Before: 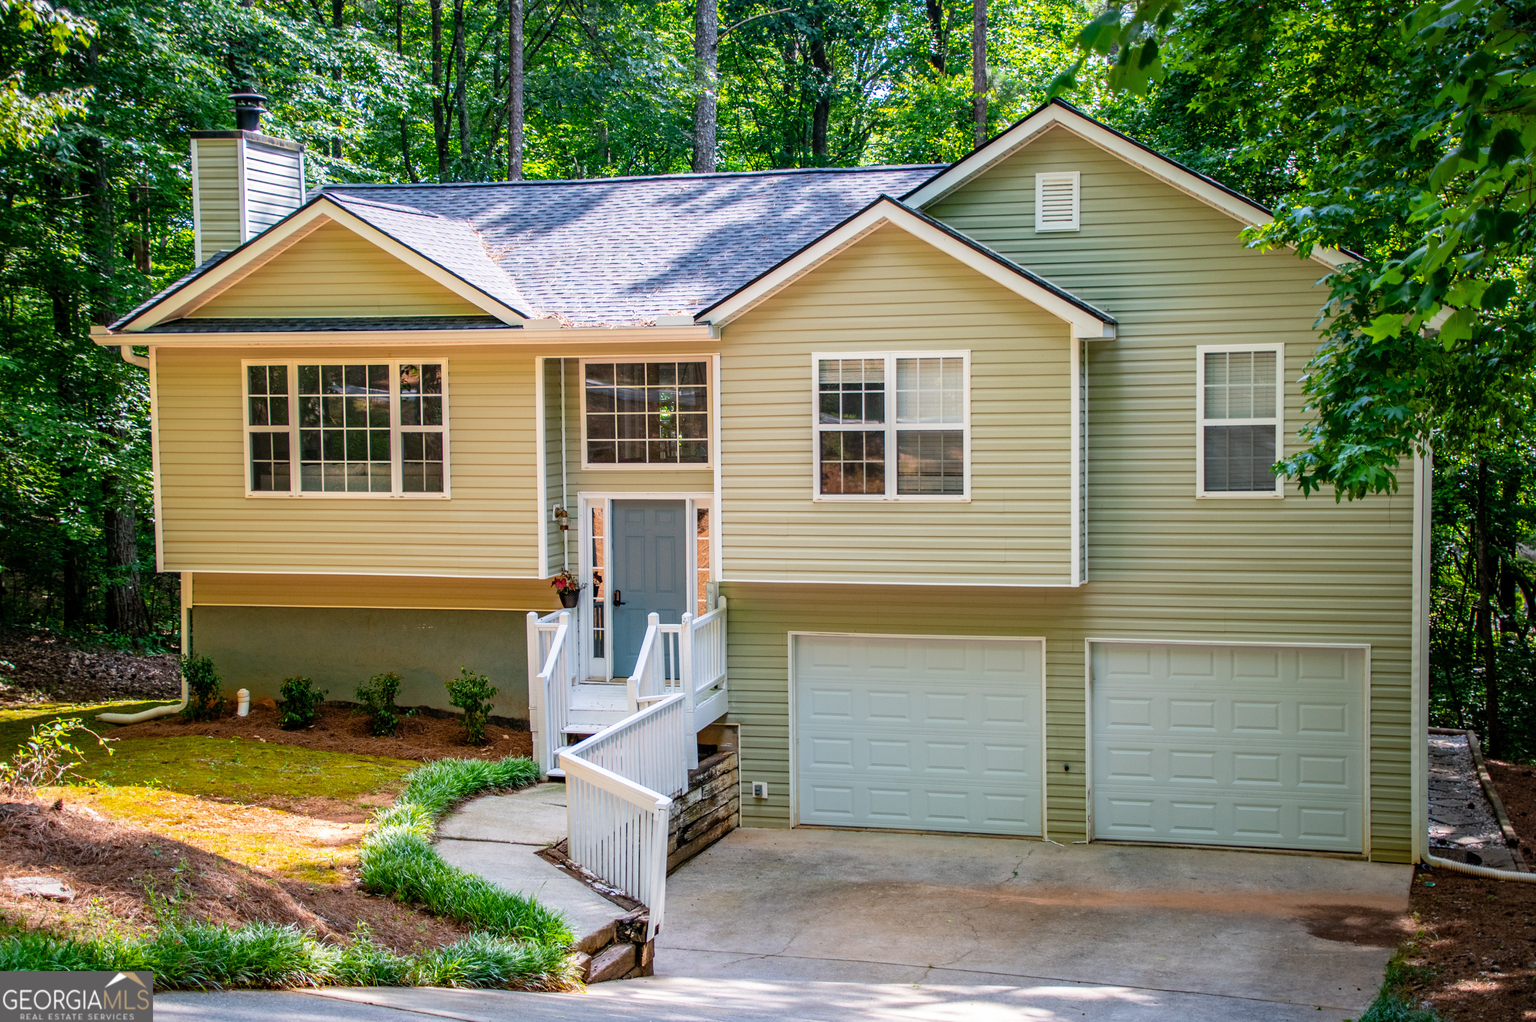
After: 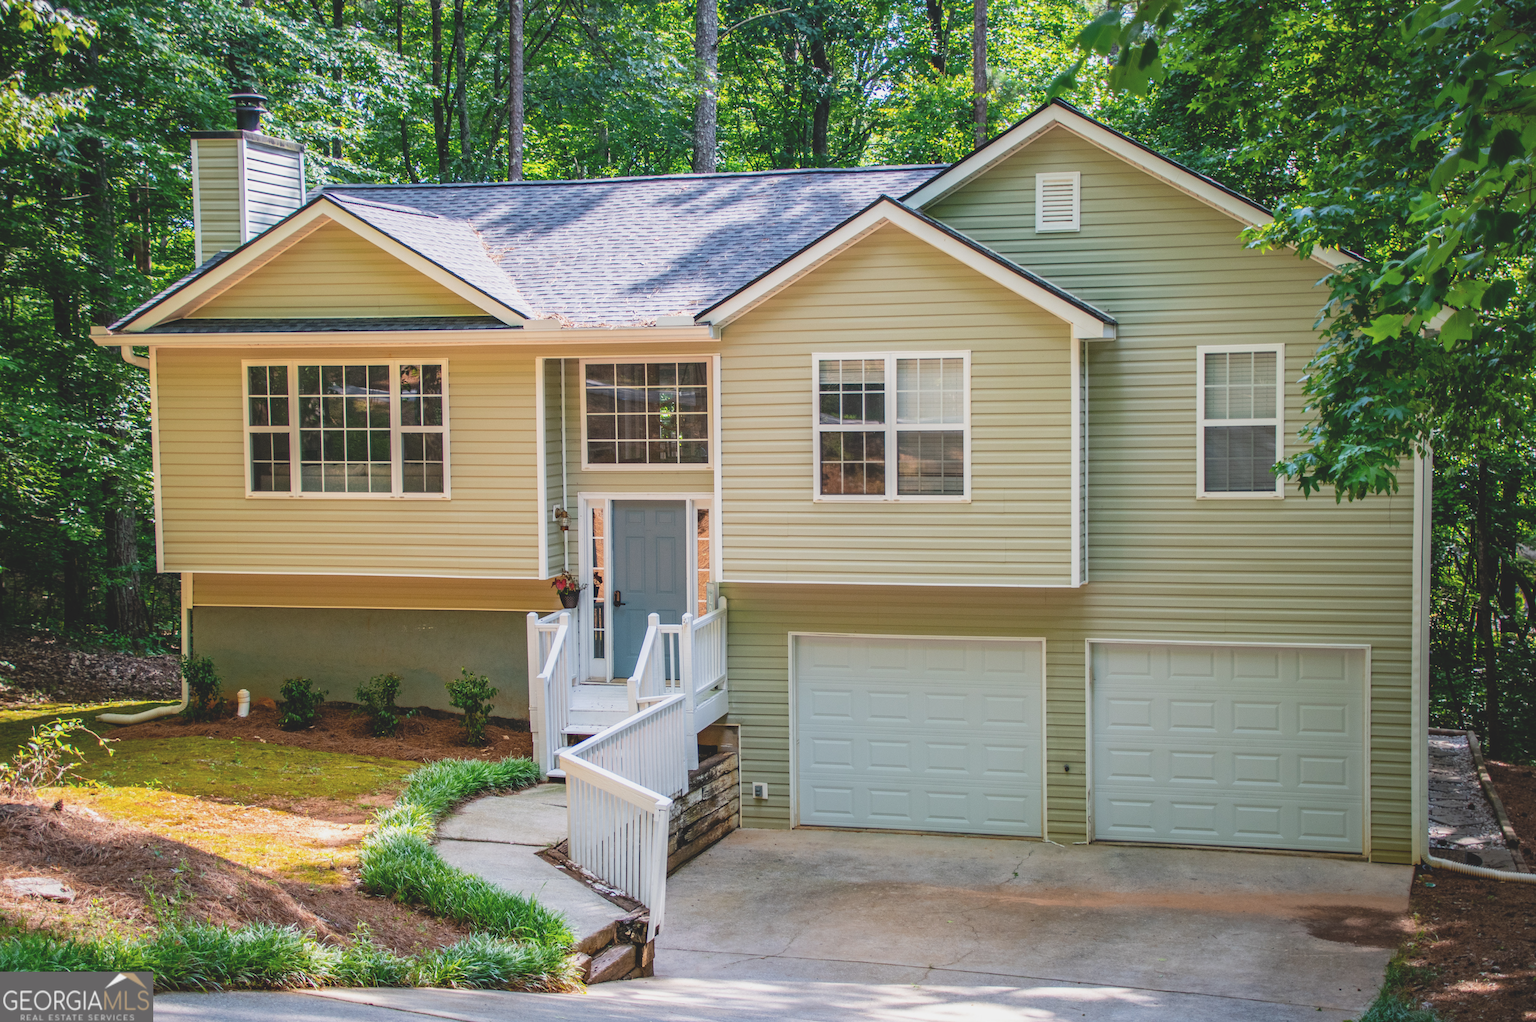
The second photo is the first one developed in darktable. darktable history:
color balance: lift [1.01, 1, 1, 1], gamma [1.097, 1, 1, 1], gain [0.85, 1, 1, 1]
